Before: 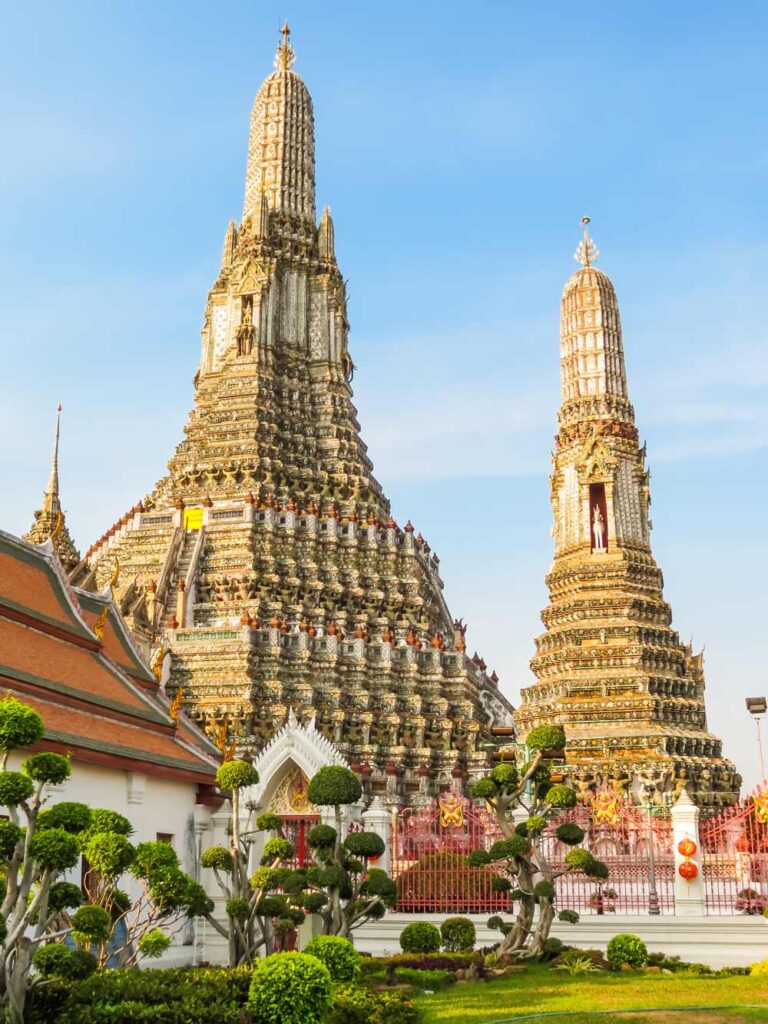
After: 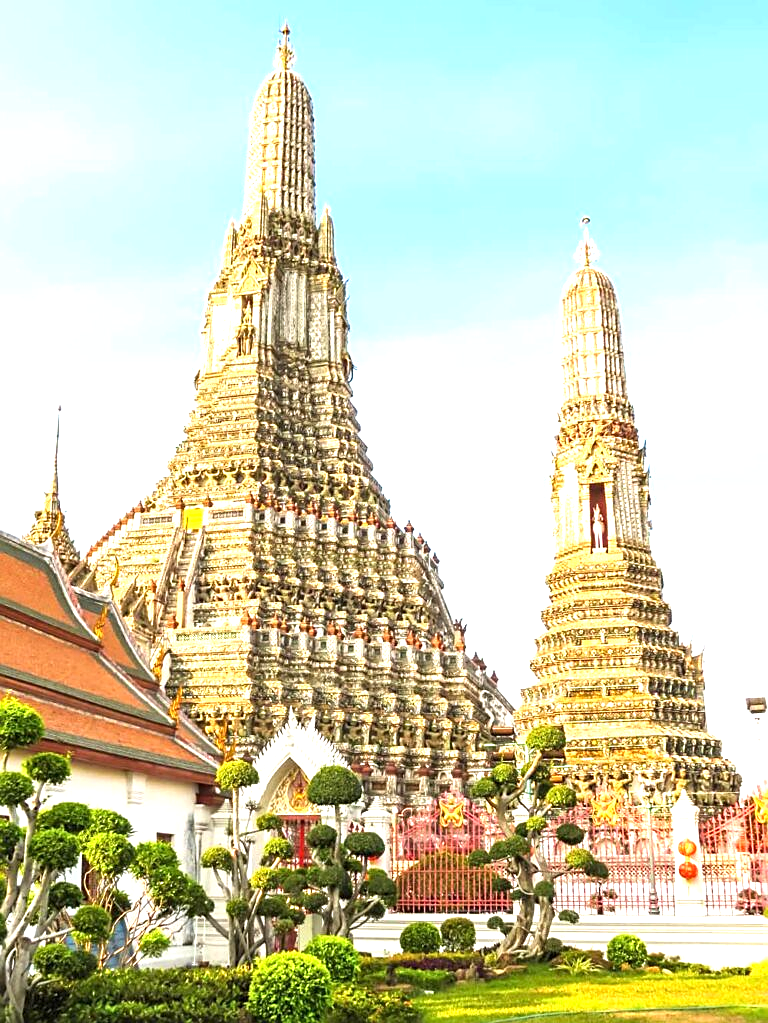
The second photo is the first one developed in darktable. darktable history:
sharpen: amount 0.49
crop: bottom 0.067%
exposure: black level correction 0, exposure 1.103 EV, compensate highlight preservation false
